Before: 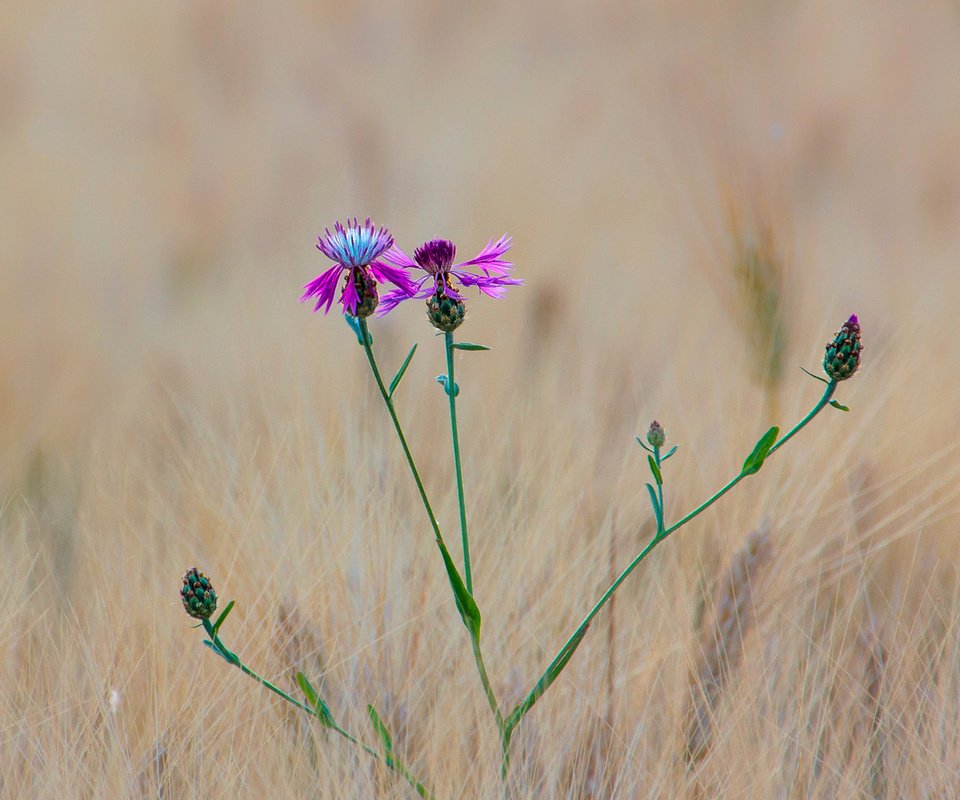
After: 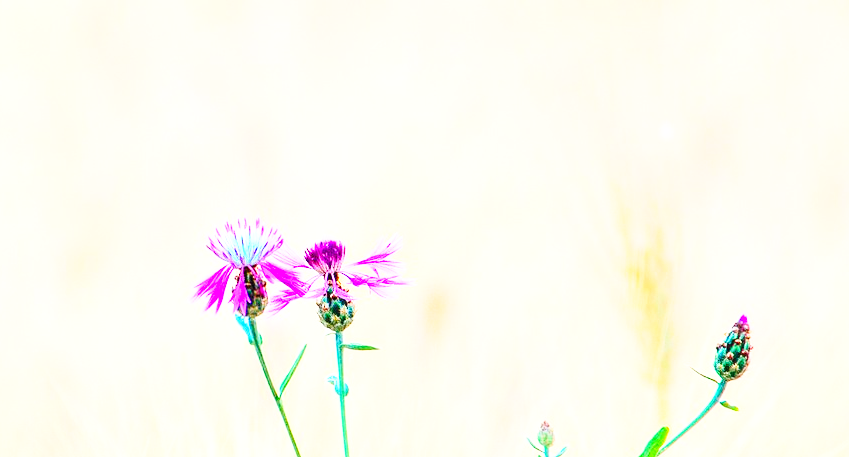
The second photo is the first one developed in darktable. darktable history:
crop and rotate: left 11.537%, bottom 42.81%
base curve: curves: ch0 [(0, 0) (0.028, 0.03) (0.121, 0.232) (0.46, 0.748) (0.859, 0.968) (1, 1)], preserve colors none
contrast brightness saturation: contrast 0.201, brightness 0.167, saturation 0.226
exposure: black level correction 0, exposure 1.389 EV, compensate highlight preservation false
